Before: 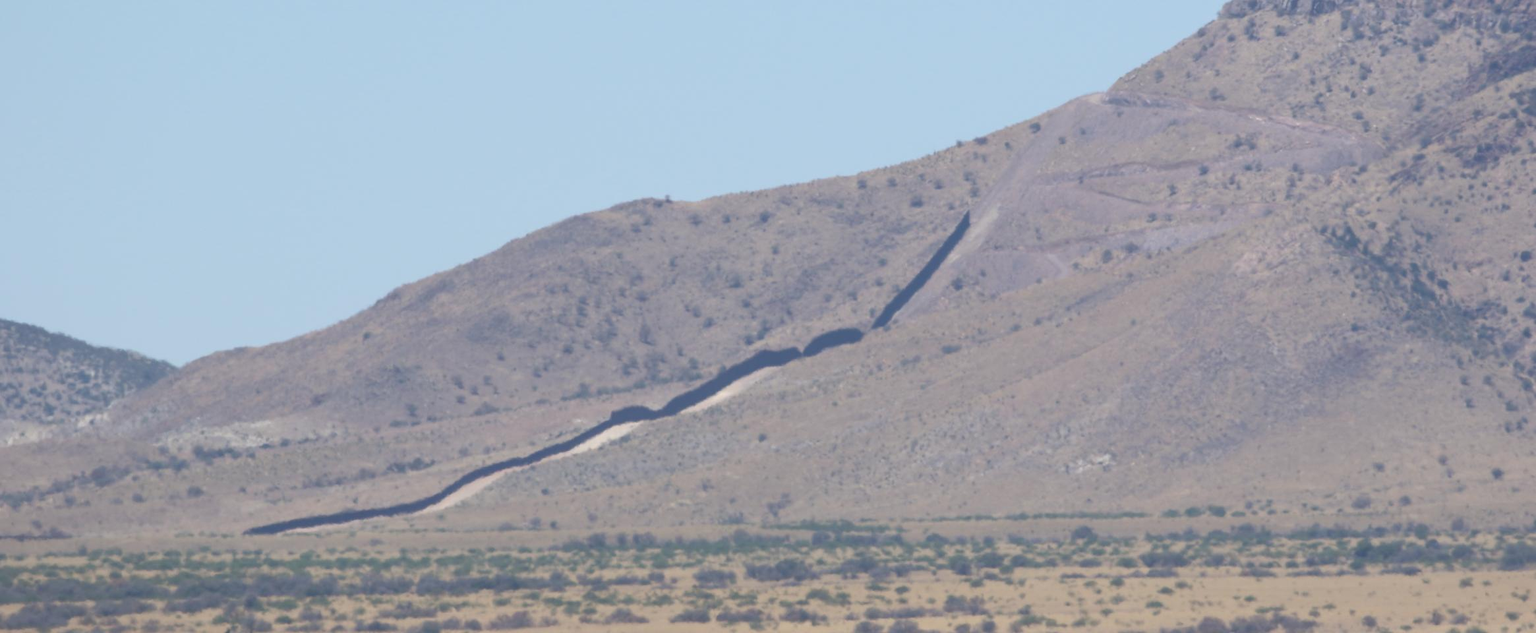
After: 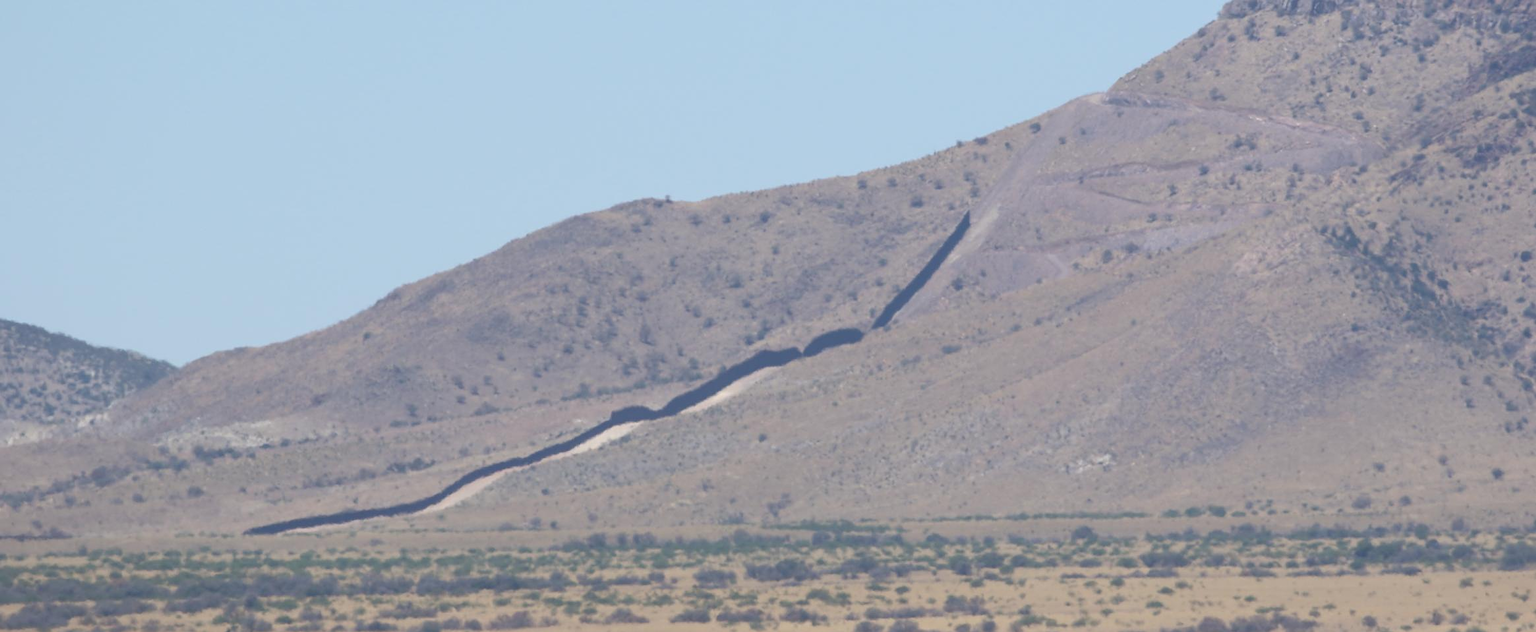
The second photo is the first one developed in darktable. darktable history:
sharpen: amount 0.202
